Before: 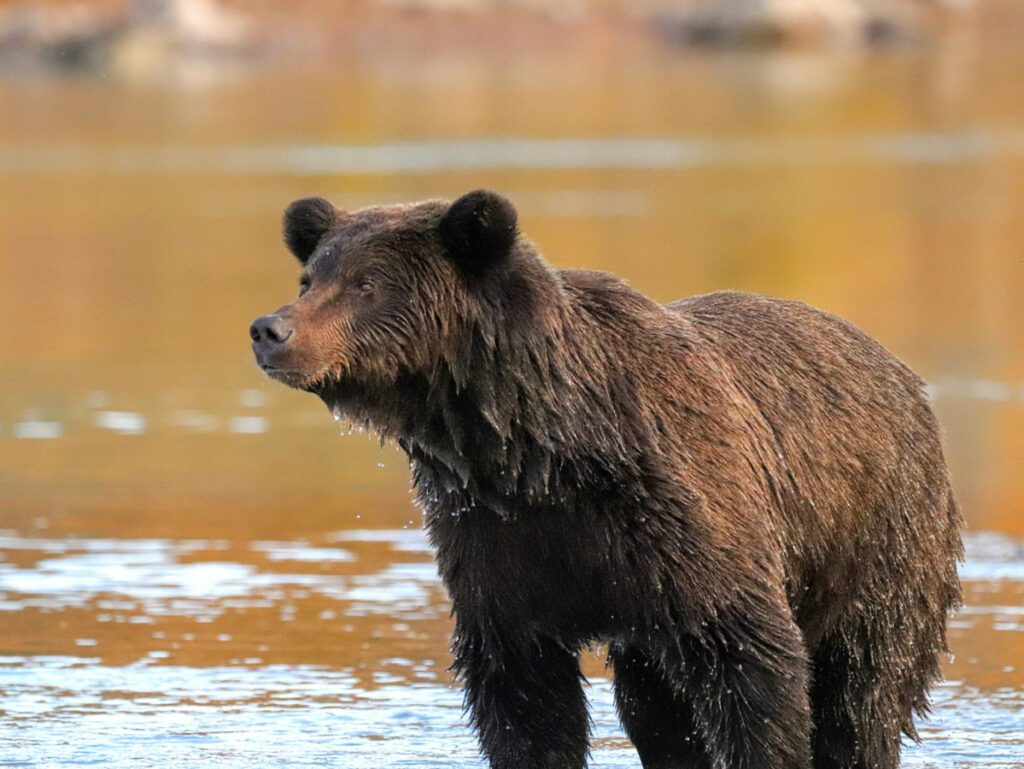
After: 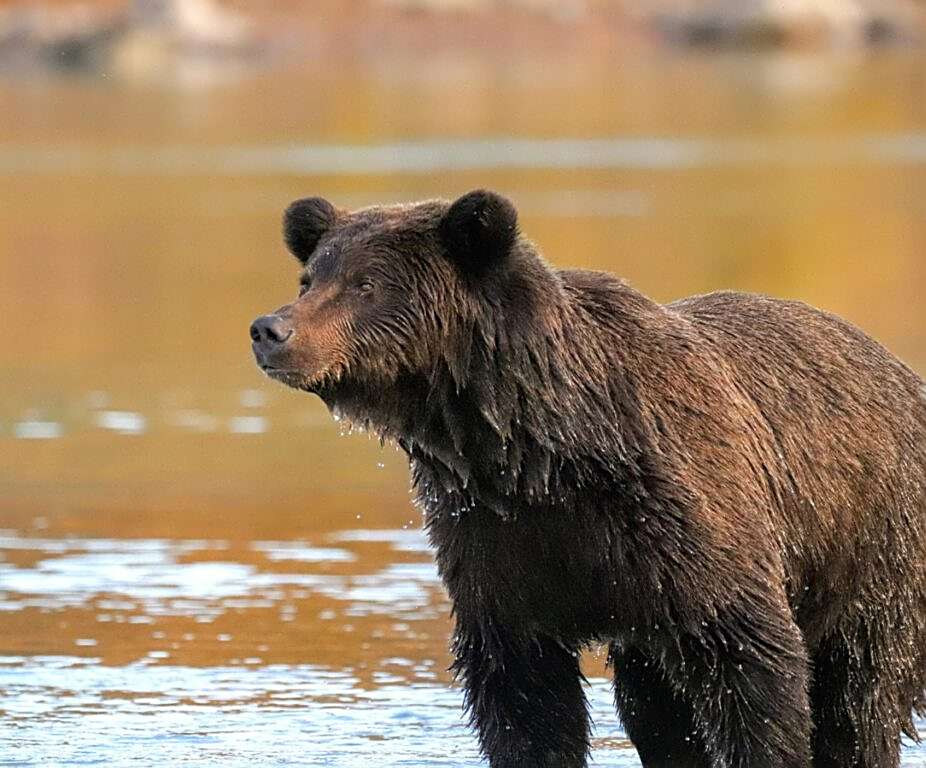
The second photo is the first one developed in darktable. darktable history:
crop: right 9.521%, bottom 0.024%
sharpen: on, module defaults
